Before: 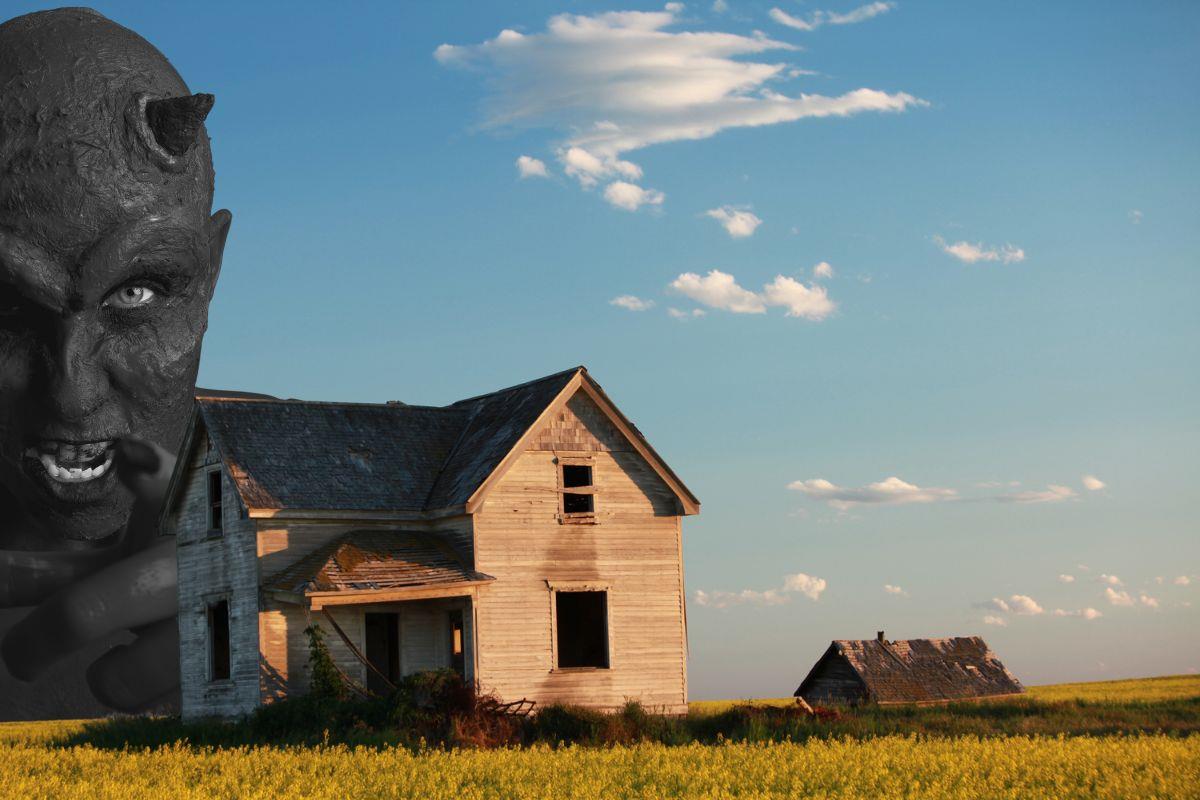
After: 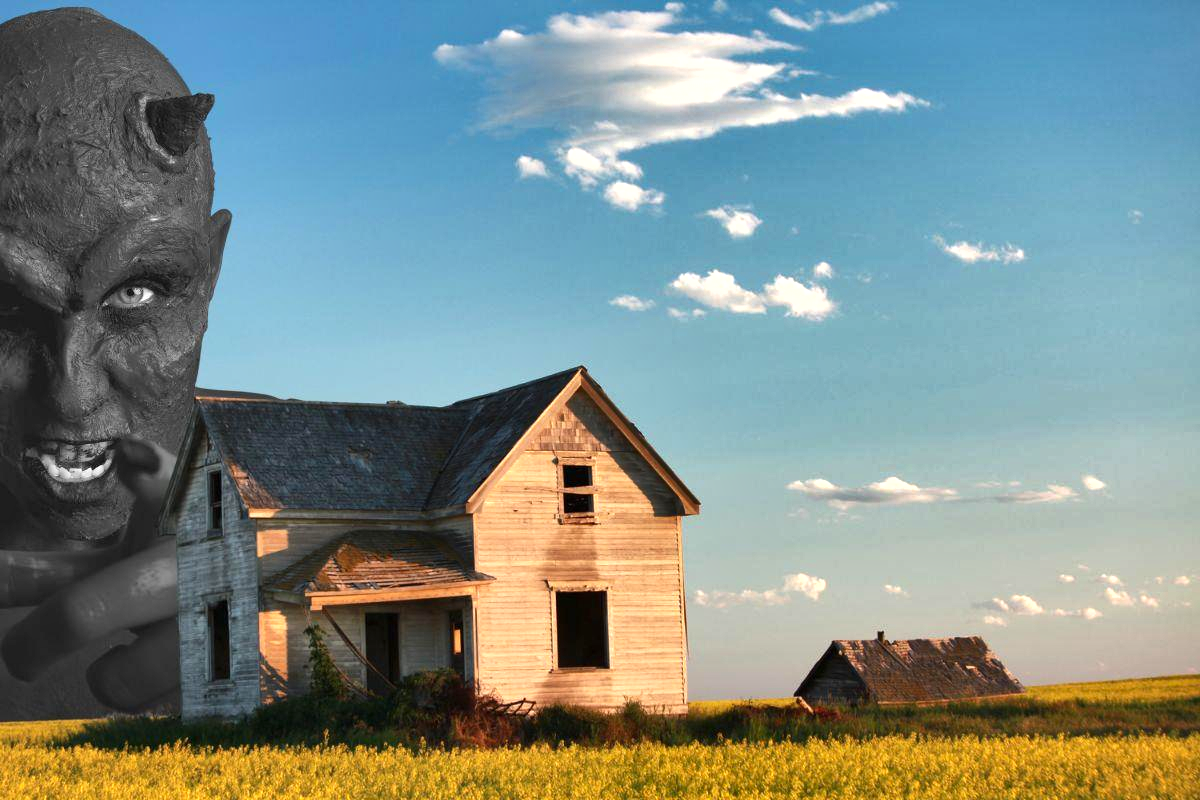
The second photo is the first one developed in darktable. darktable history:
shadows and highlights: radius 100.35, shadows 50.75, highlights -65.26, soften with gaussian
exposure: exposure 0.668 EV, compensate highlight preservation false
